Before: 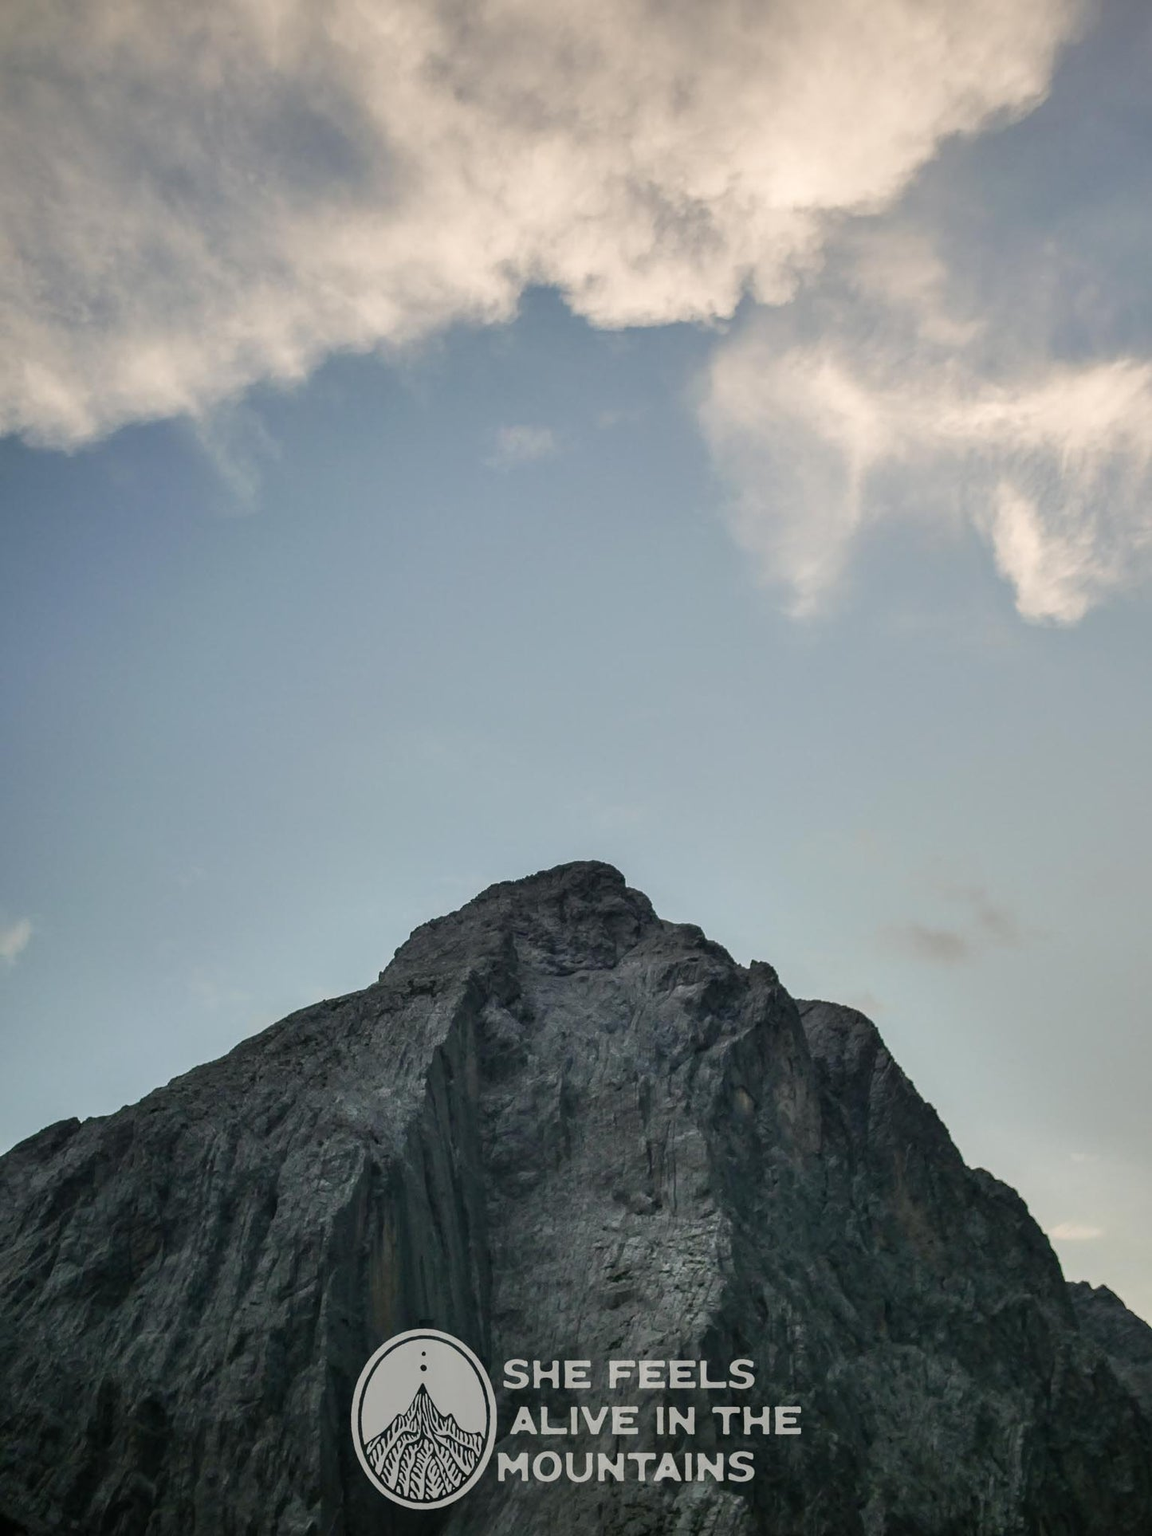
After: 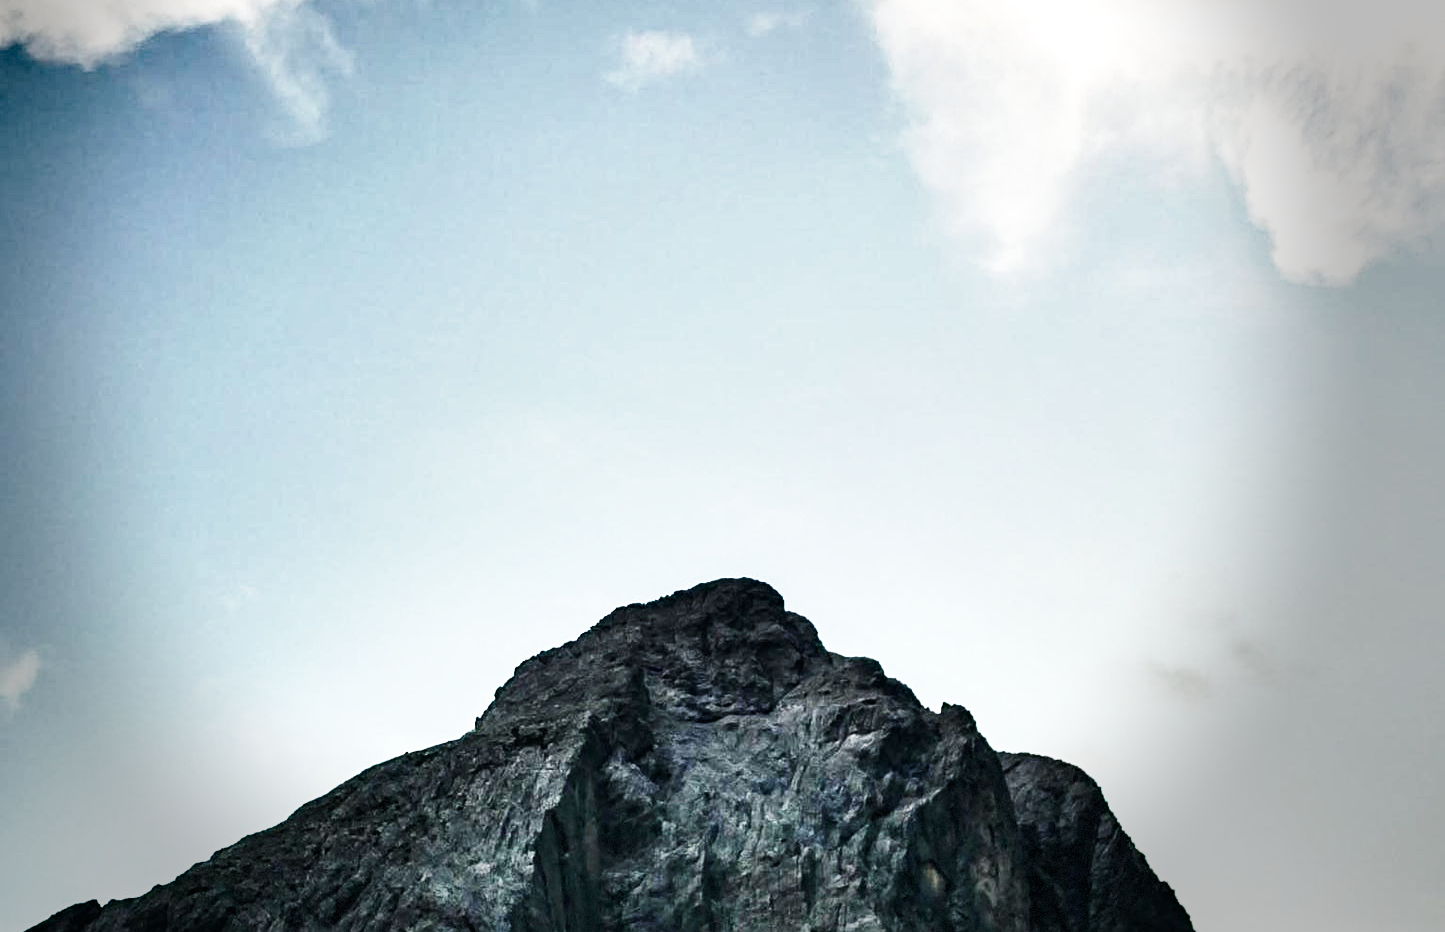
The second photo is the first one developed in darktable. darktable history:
shadows and highlights: radius 118.69, shadows 42.21, highlights -61.56, soften with gaussian
tone equalizer: -8 EV -0.75 EV, -7 EV -0.7 EV, -6 EV -0.6 EV, -5 EV -0.4 EV, -3 EV 0.4 EV, -2 EV 0.6 EV, -1 EV 0.7 EV, +0 EV 0.75 EV, edges refinement/feathering 500, mask exposure compensation -1.57 EV, preserve details no
haze removal: compatibility mode true, adaptive false
crop and rotate: top 26.056%, bottom 25.543%
base curve: curves: ch0 [(0, 0) (0.007, 0.004) (0.027, 0.03) (0.046, 0.07) (0.207, 0.54) (0.442, 0.872) (0.673, 0.972) (1, 1)], preserve colors none
sharpen: amount 0.2
vignetting: fall-off start 68.33%, fall-off radius 30%, saturation 0.042, center (-0.066, -0.311), width/height ratio 0.992, shape 0.85, dithering 8-bit output
